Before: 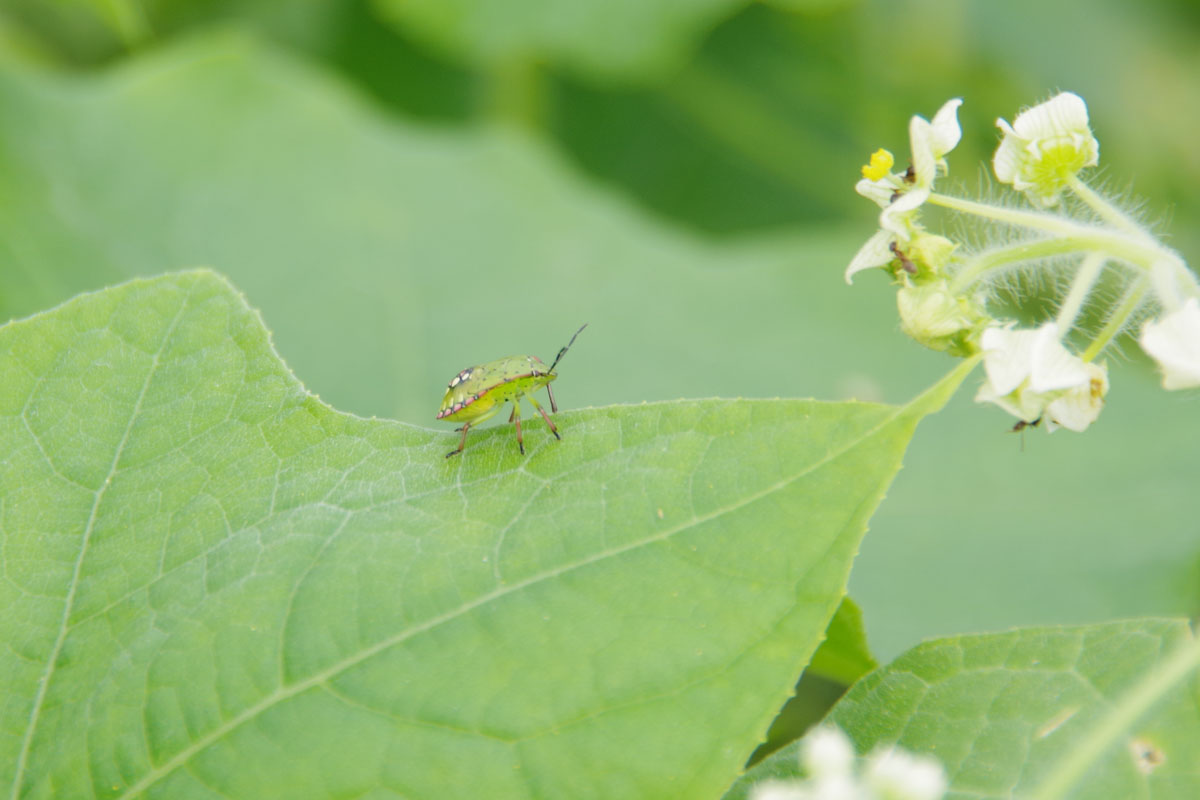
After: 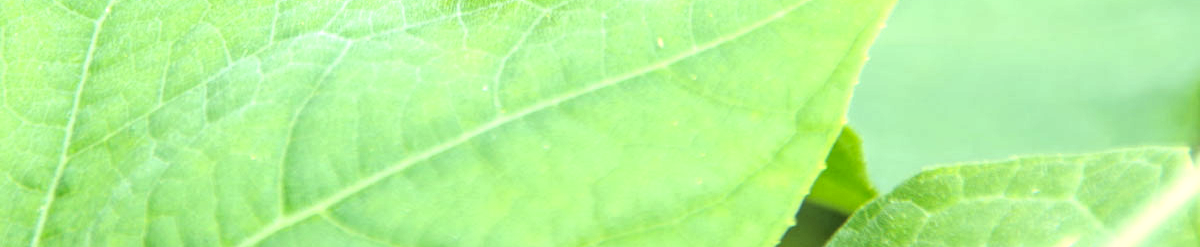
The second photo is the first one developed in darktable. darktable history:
local contrast: on, module defaults
color correction: highlights a* -6.64, highlights b* 0.641
crop and rotate: top 58.884%, bottom 10.163%
tone equalizer: -8 EV -1.06 EV, -7 EV -0.998 EV, -6 EV -0.84 EV, -5 EV -0.558 EV, -3 EV 0.597 EV, -2 EV 0.891 EV, -1 EV 0.993 EV, +0 EV 1.08 EV, edges refinement/feathering 500, mask exposure compensation -1.57 EV, preserve details no
